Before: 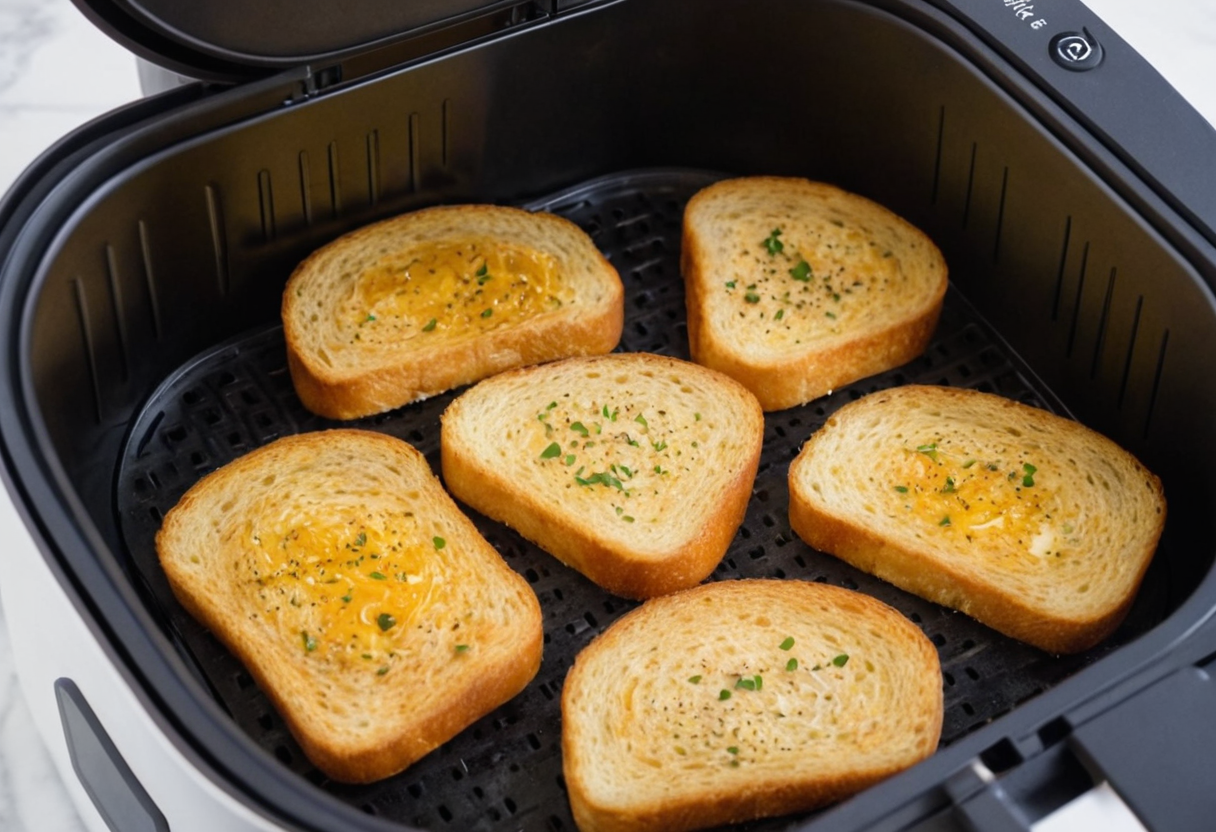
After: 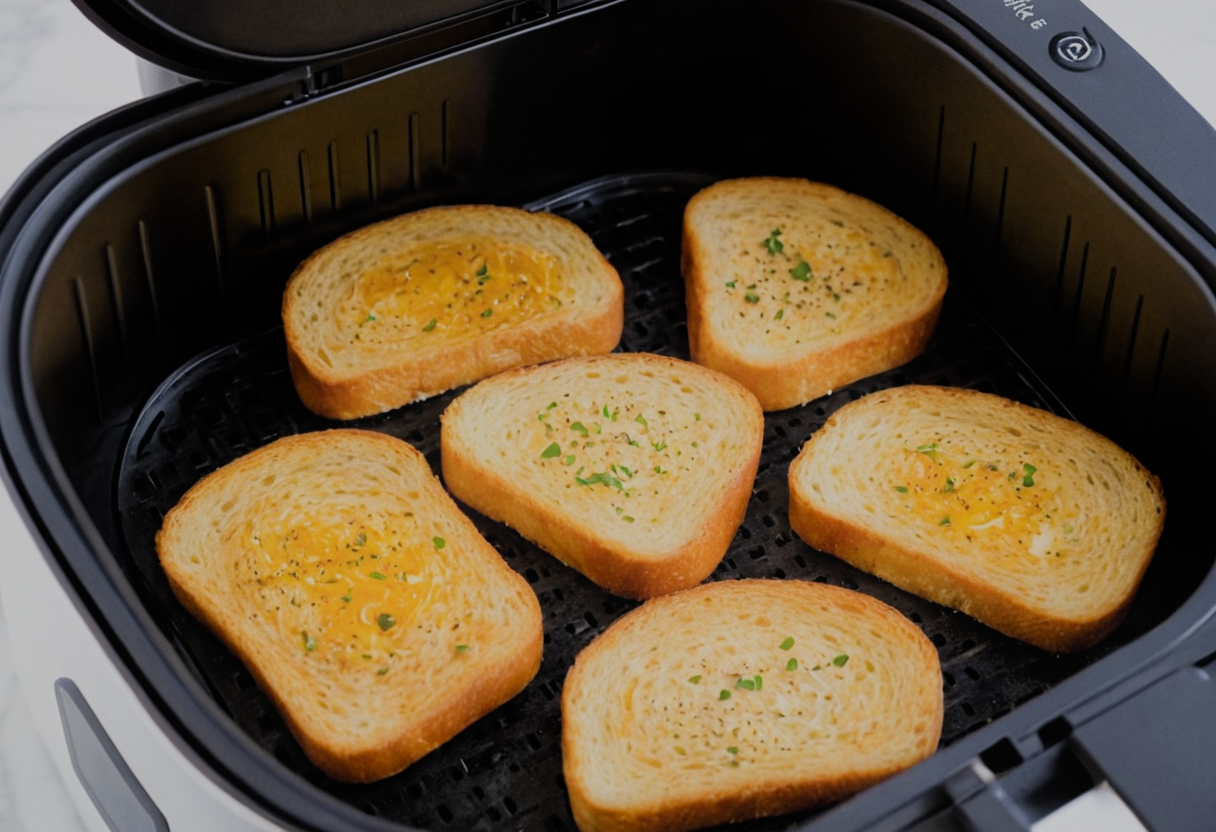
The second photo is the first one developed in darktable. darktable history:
contrast equalizer: octaves 7, y [[0.439, 0.44, 0.442, 0.457, 0.493, 0.498], [0.5 ×6], [0.5 ×6], [0 ×6], [0 ×6]]
filmic rgb: black relative exposure -6.96 EV, white relative exposure 5.69 EV, threshold 2.95 EV, hardness 2.85, enable highlight reconstruction true
